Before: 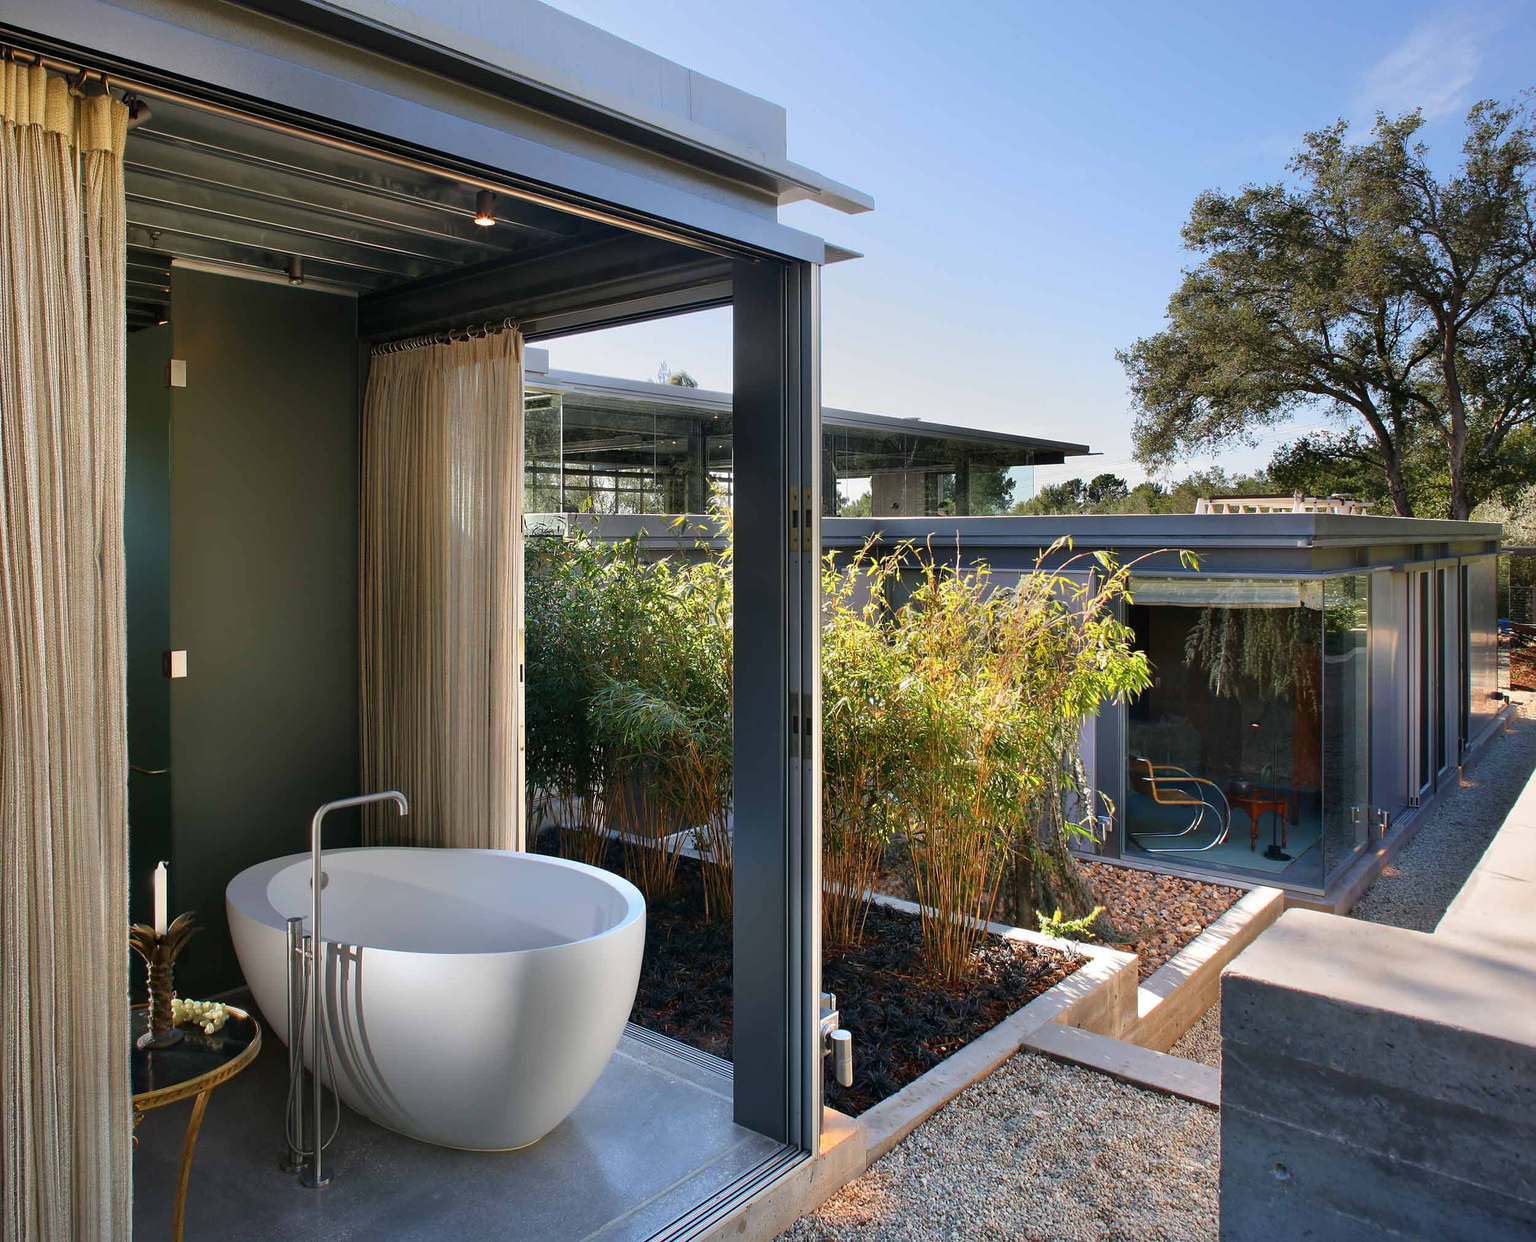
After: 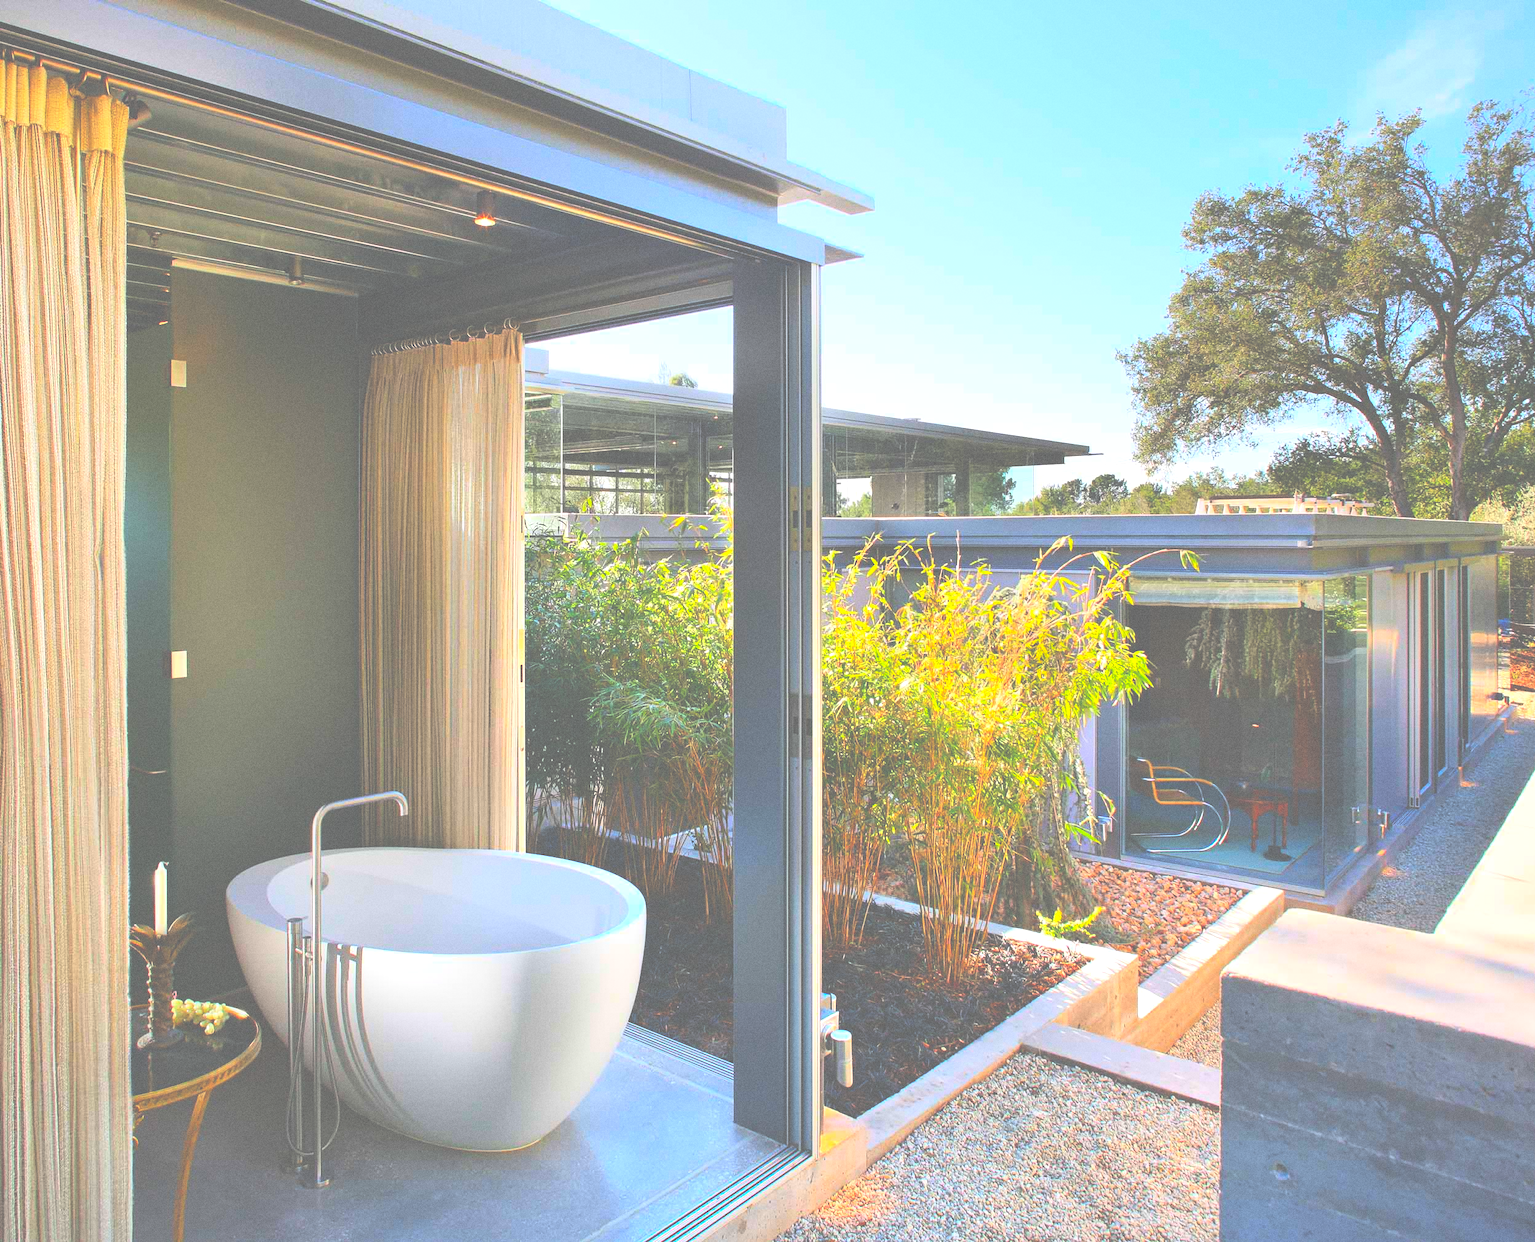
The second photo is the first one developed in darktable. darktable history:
grain: coarseness 0.09 ISO
contrast brightness saturation: contrast 0.2, brightness 0.2, saturation 0.8
exposure: black level correction -0.071, exposure 0.5 EV, compensate highlight preservation false
